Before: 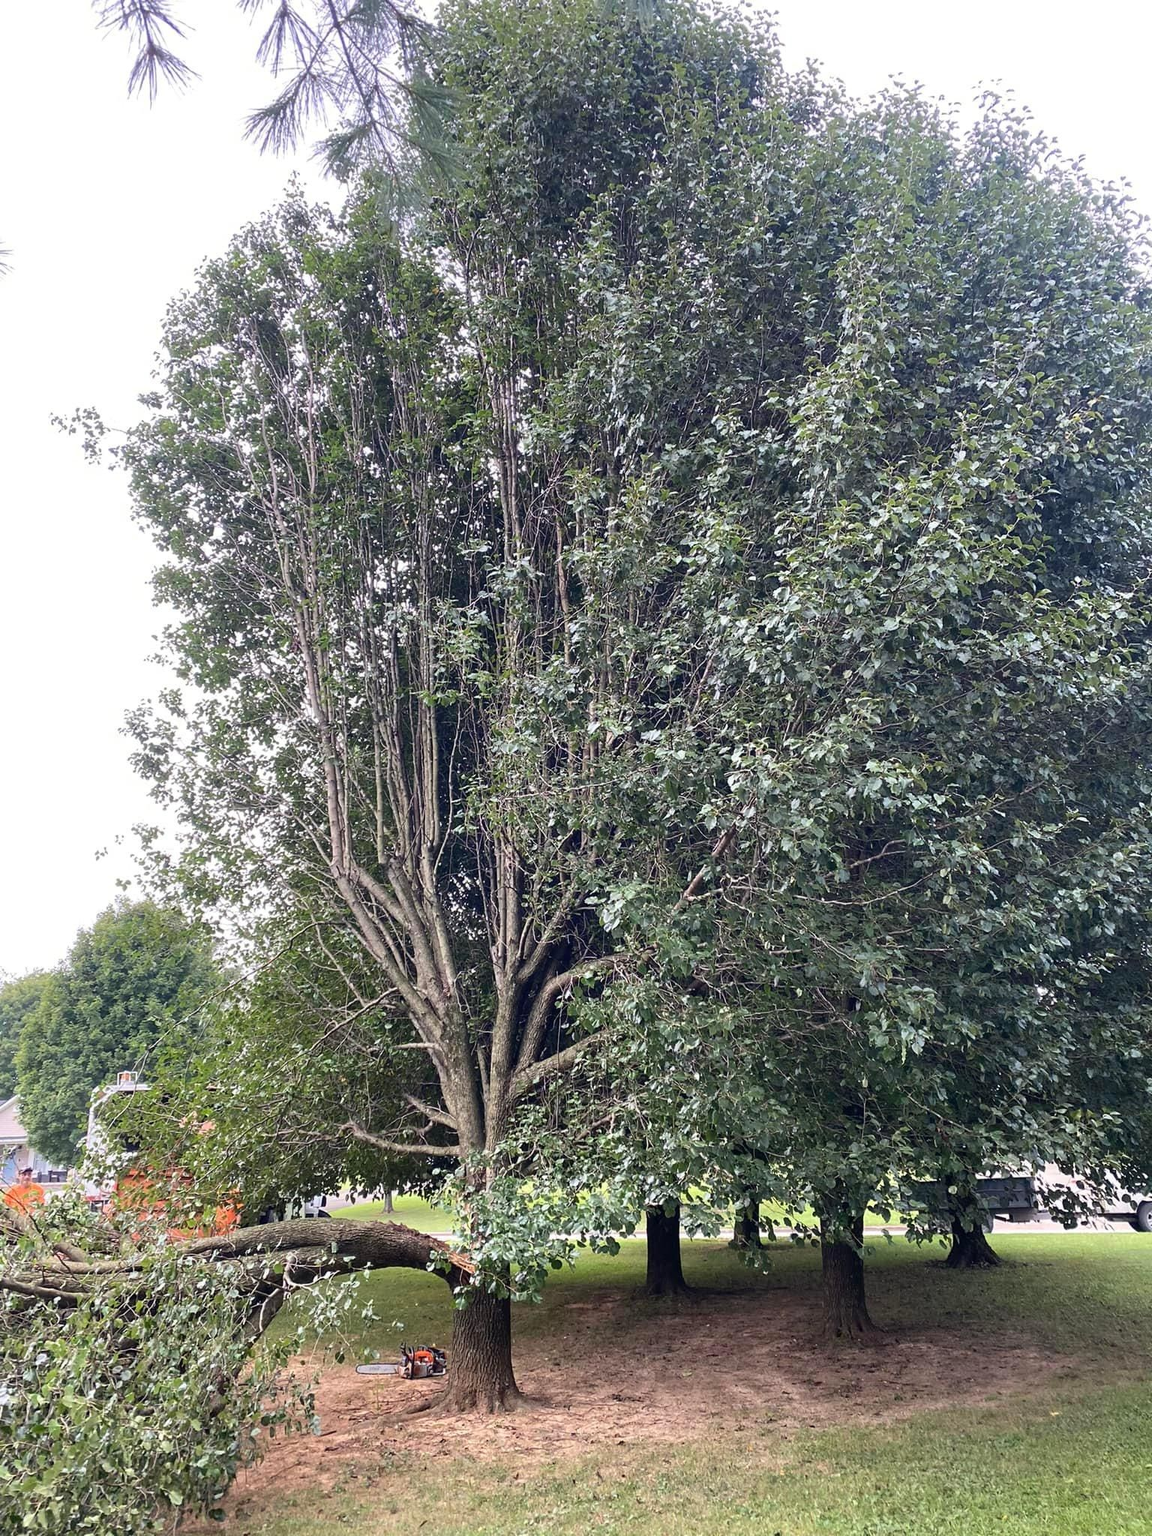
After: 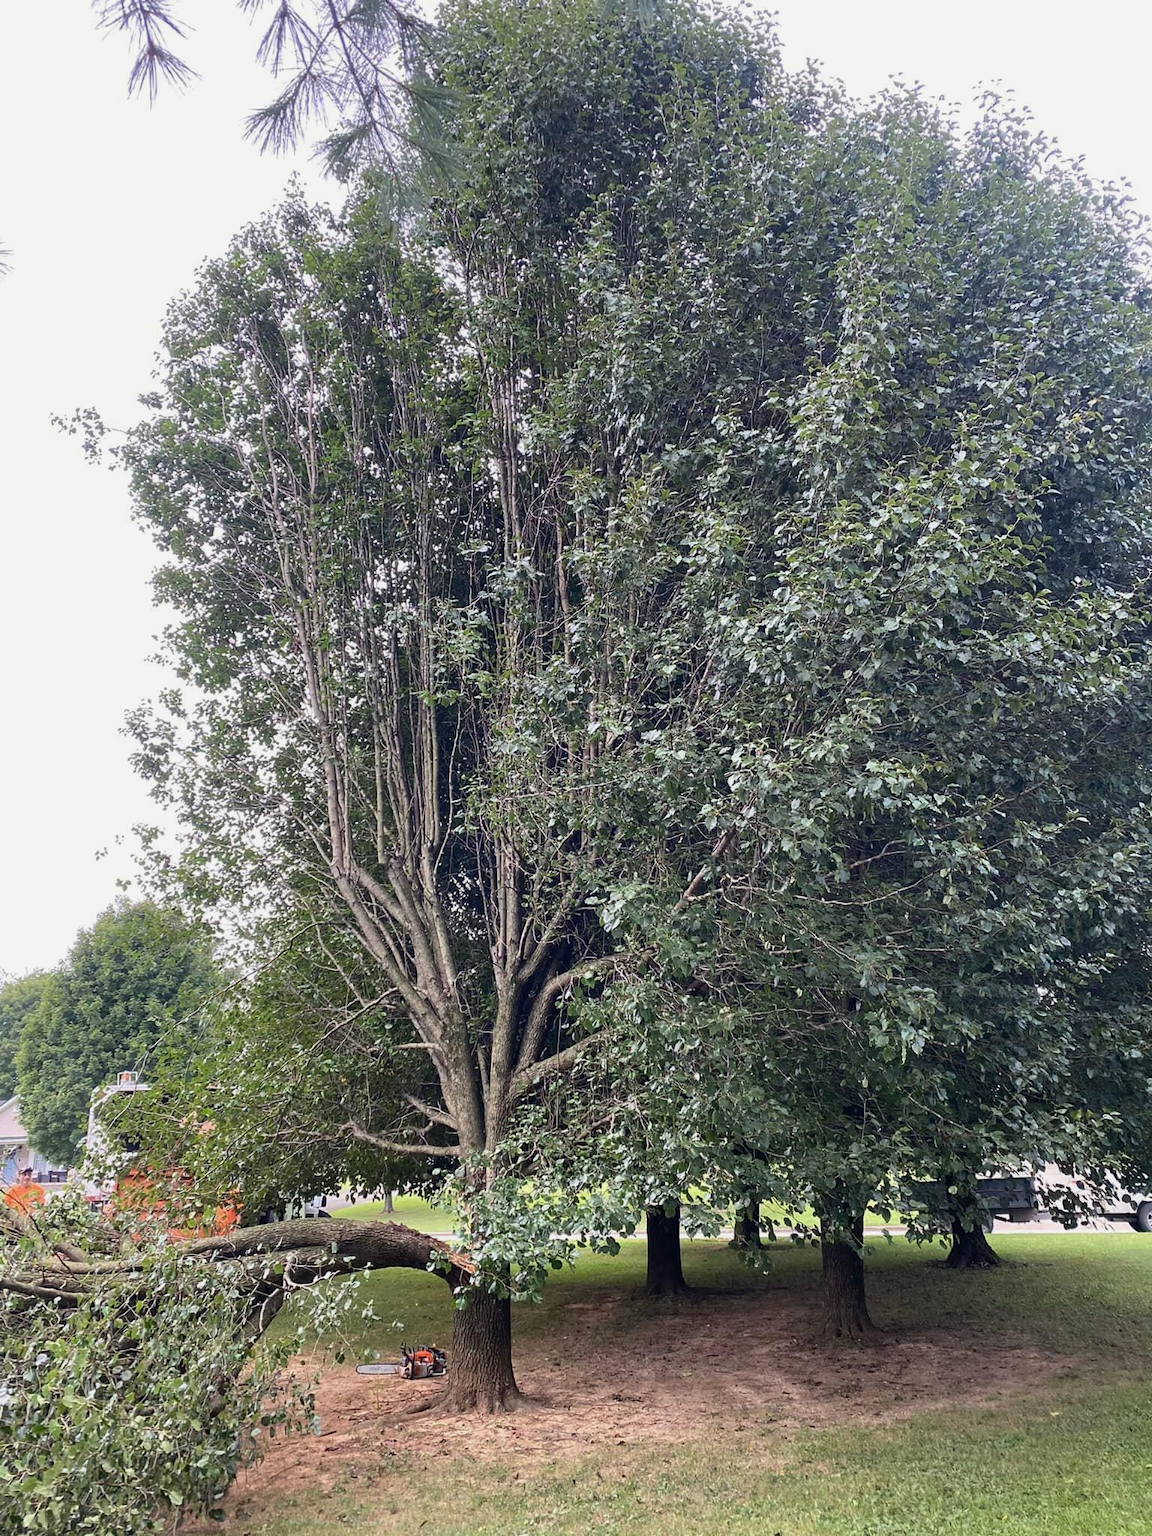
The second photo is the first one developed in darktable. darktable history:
exposure: exposure -0.154 EV, compensate exposure bias true, compensate highlight preservation false
